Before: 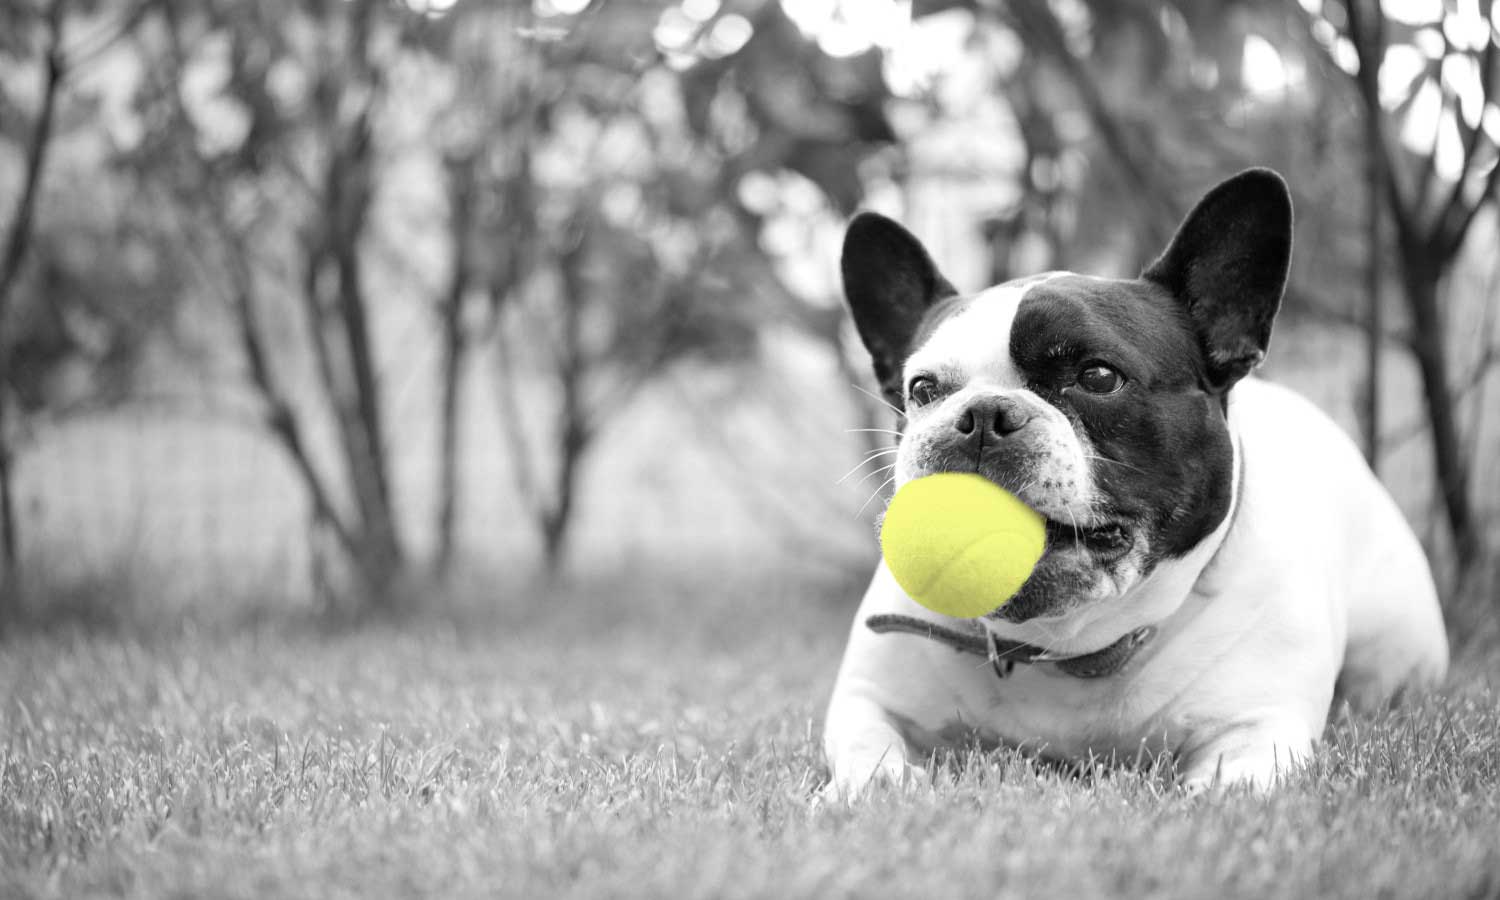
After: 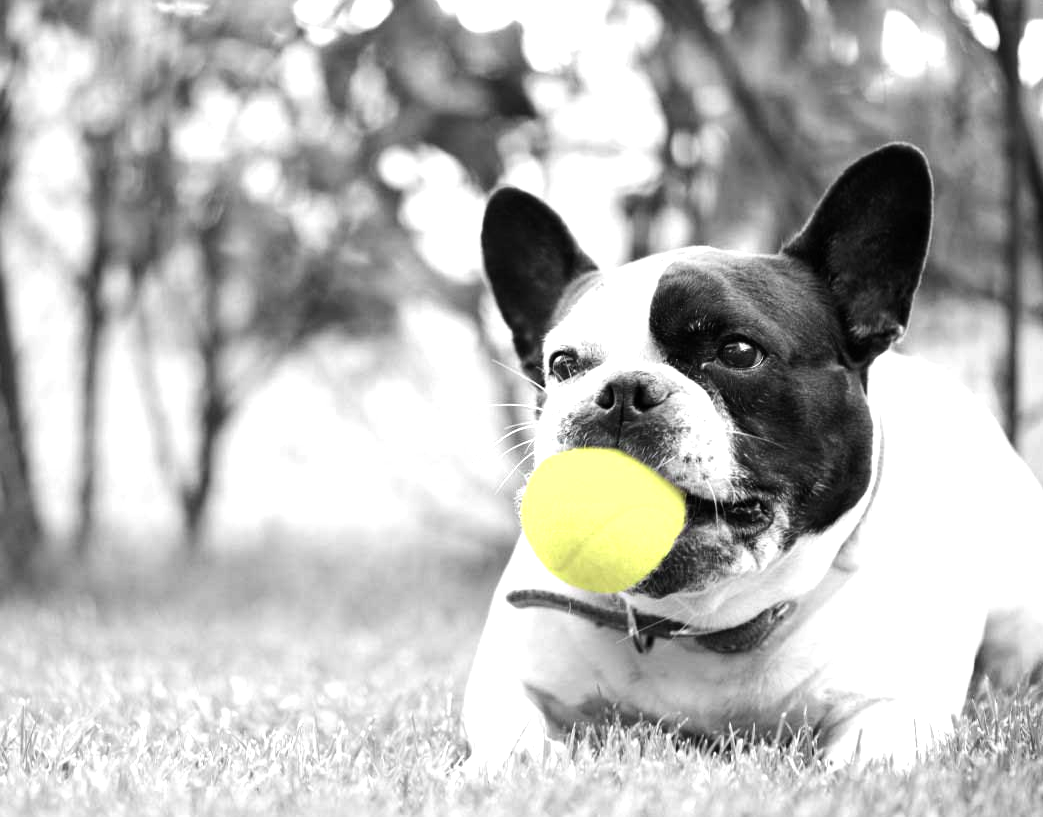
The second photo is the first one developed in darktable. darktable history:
crop and rotate: left 24.034%, top 2.838%, right 6.406%, bottom 6.299%
tone equalizer: -8 EV -0.75 EV, -7 EV -0.7 EV, -6 EV -0.6 EV, -5 EV -0.4 EV, -3 EV 0.4 EV, -2 EV 0.6 EV, -1 EV 0.7 EV, +0 EV 0.75 EV, edges refinement/feathering 500, mask exposure compensation -1.57 EV, preserve details no
